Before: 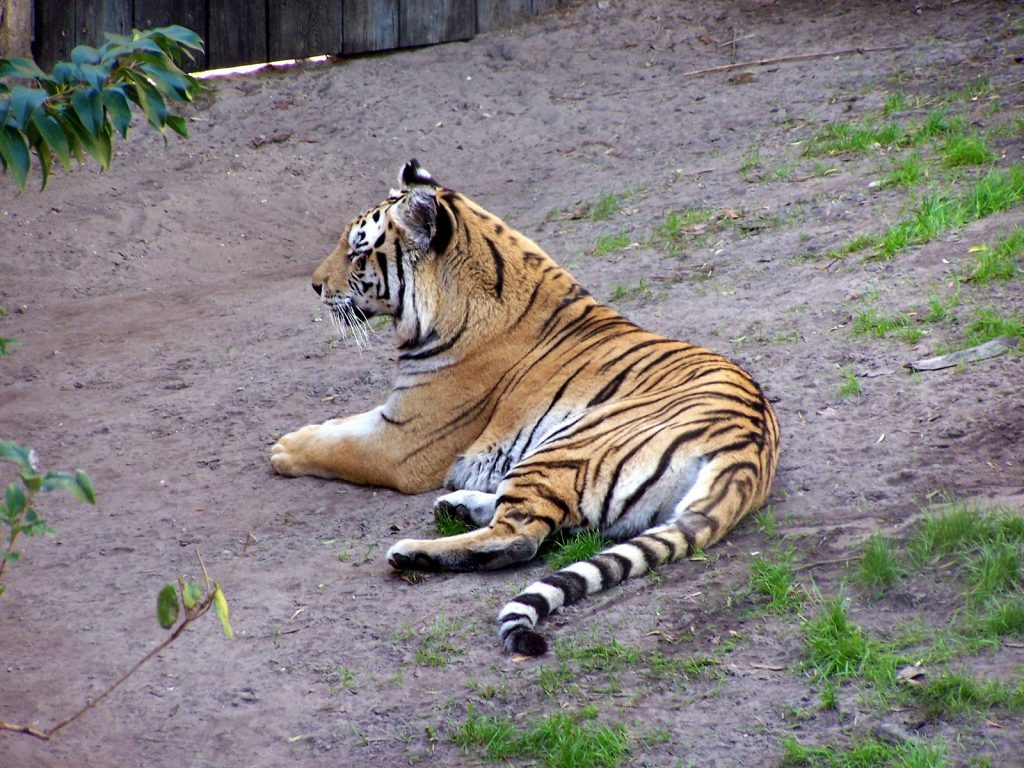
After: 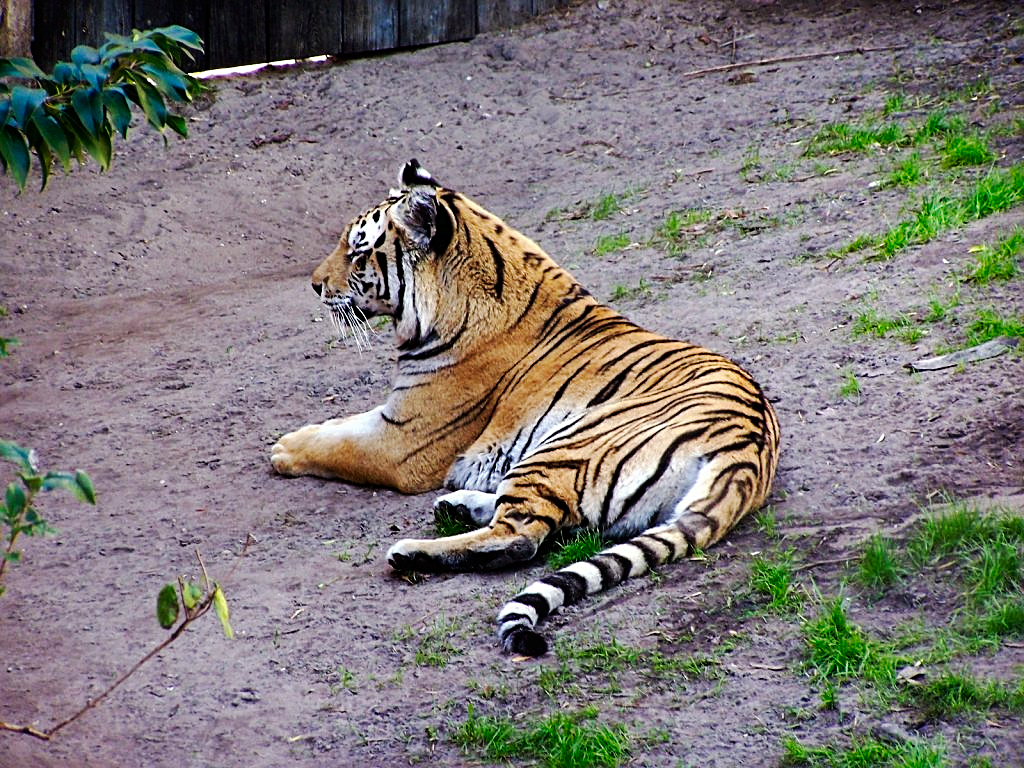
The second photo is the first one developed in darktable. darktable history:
tone curve: curves: ch0 [(0, 0) (0.003, 0.007) (0.011, 0.008) (0.025, 0.007) (0.044, 0.009) (0.069, 0.012) (0.1, 0.02) (0.136, 0.035) (0.177, 0.06) (0.224, 0.104) (0.277, 0.16) (0.335, 0.228) (0.399, 0.308) (0.468, 0.418) (0.543, 0.525) (0.623, 0.635) (0.709, 0.723) (0.801, 0.802) (0.898, 0.889) (1, 1)], preserve colors none
sharpen: amount 0.575
